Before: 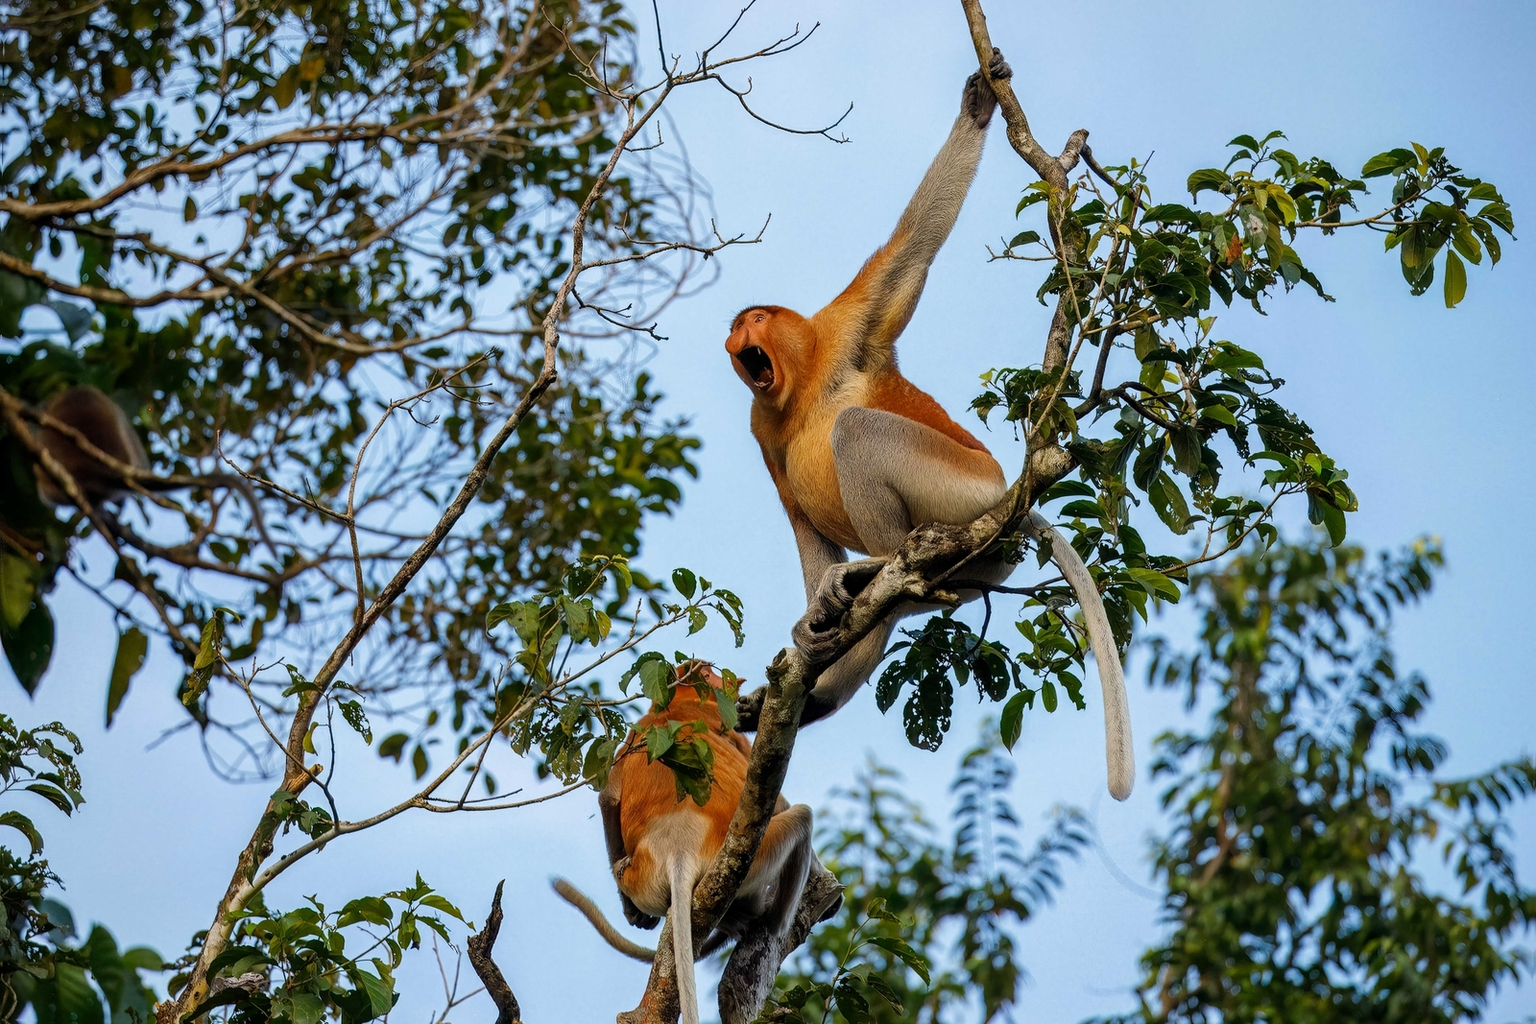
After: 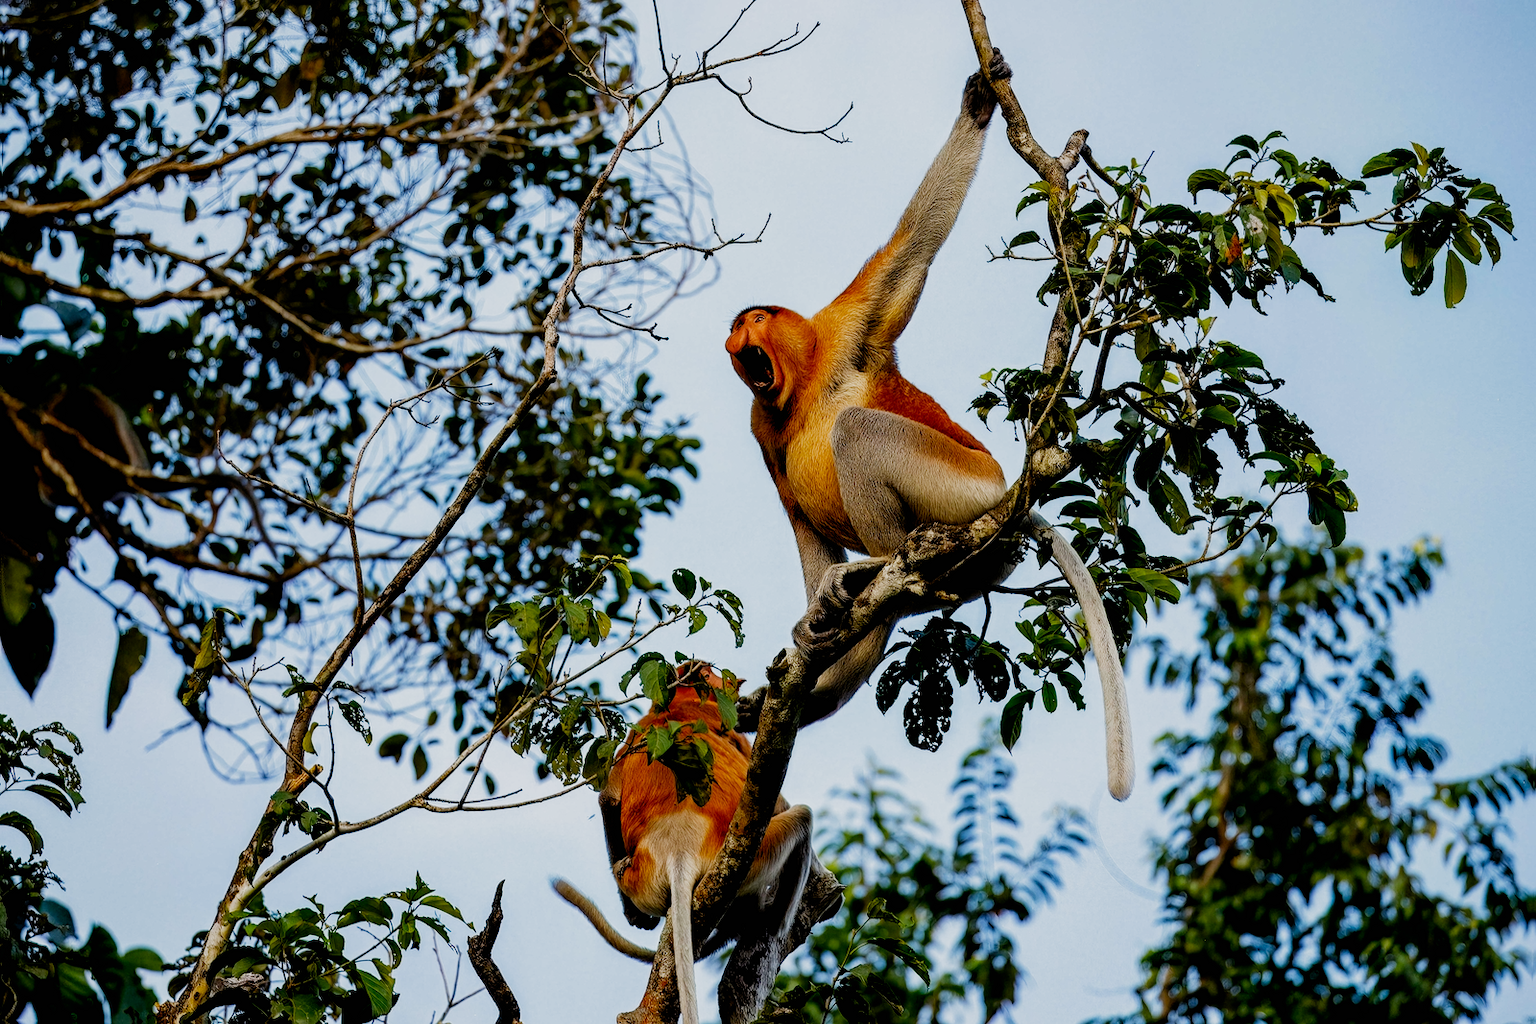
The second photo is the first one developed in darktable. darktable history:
exposure: black level correction 0.016, exposure -0.005 EV, compensate highlight preservation false
filmic rgb: black relative exposure -8.04 EV, white relative exposure 3.01 EV, threshold 5.95 EV, hardness 5.34, contrast 1.237, add noise in highlights 0, preserve chrominance no, color science v3 (2019), use custom middle-gray values true, contrast in highlights soft, enable highlight reconstruction true
